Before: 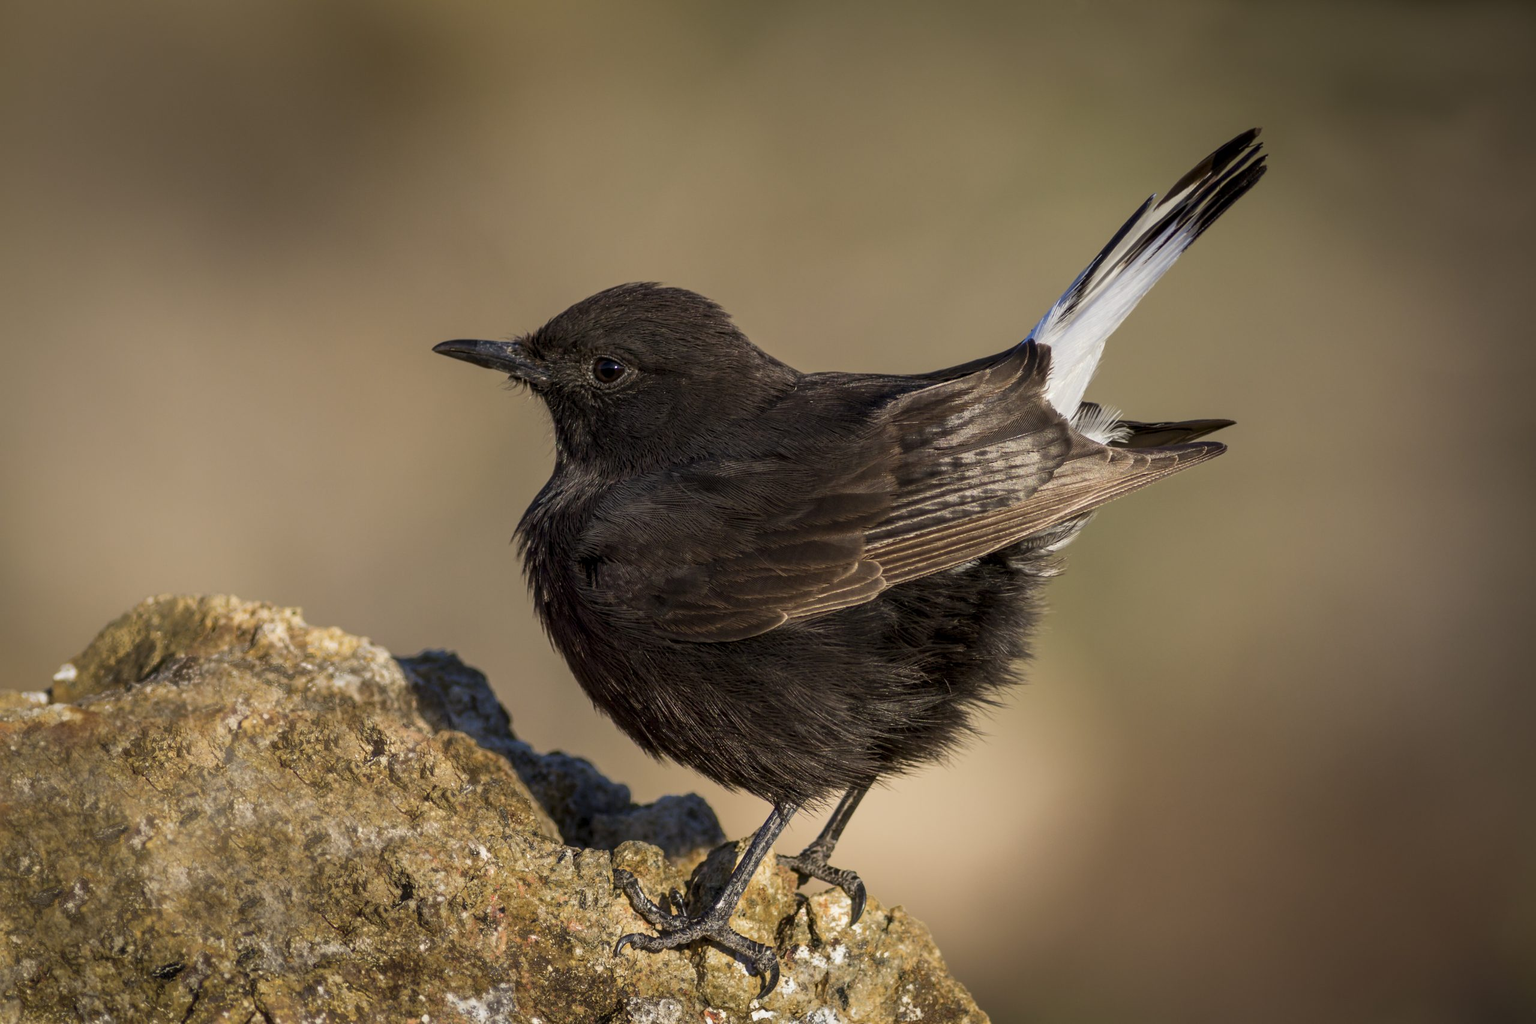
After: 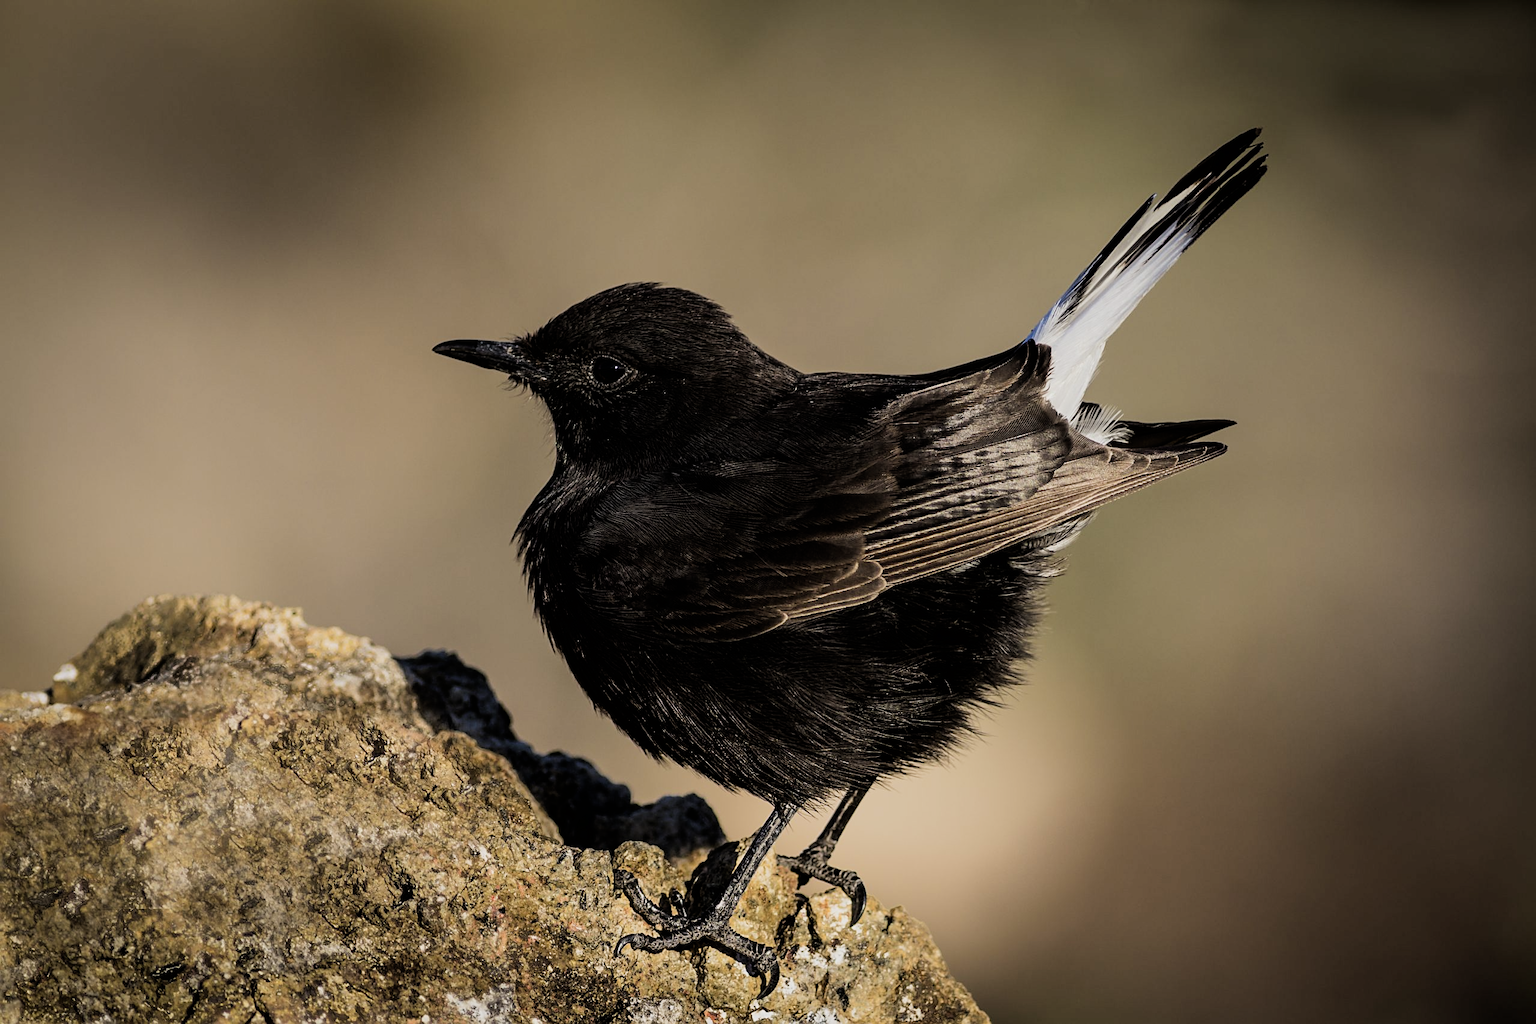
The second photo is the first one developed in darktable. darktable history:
filmic rgb: black relative exposure -5 EV, hardness 2.88, contrast 1.4, highlights saturation mix -20%
sharpen: on, module defaults
